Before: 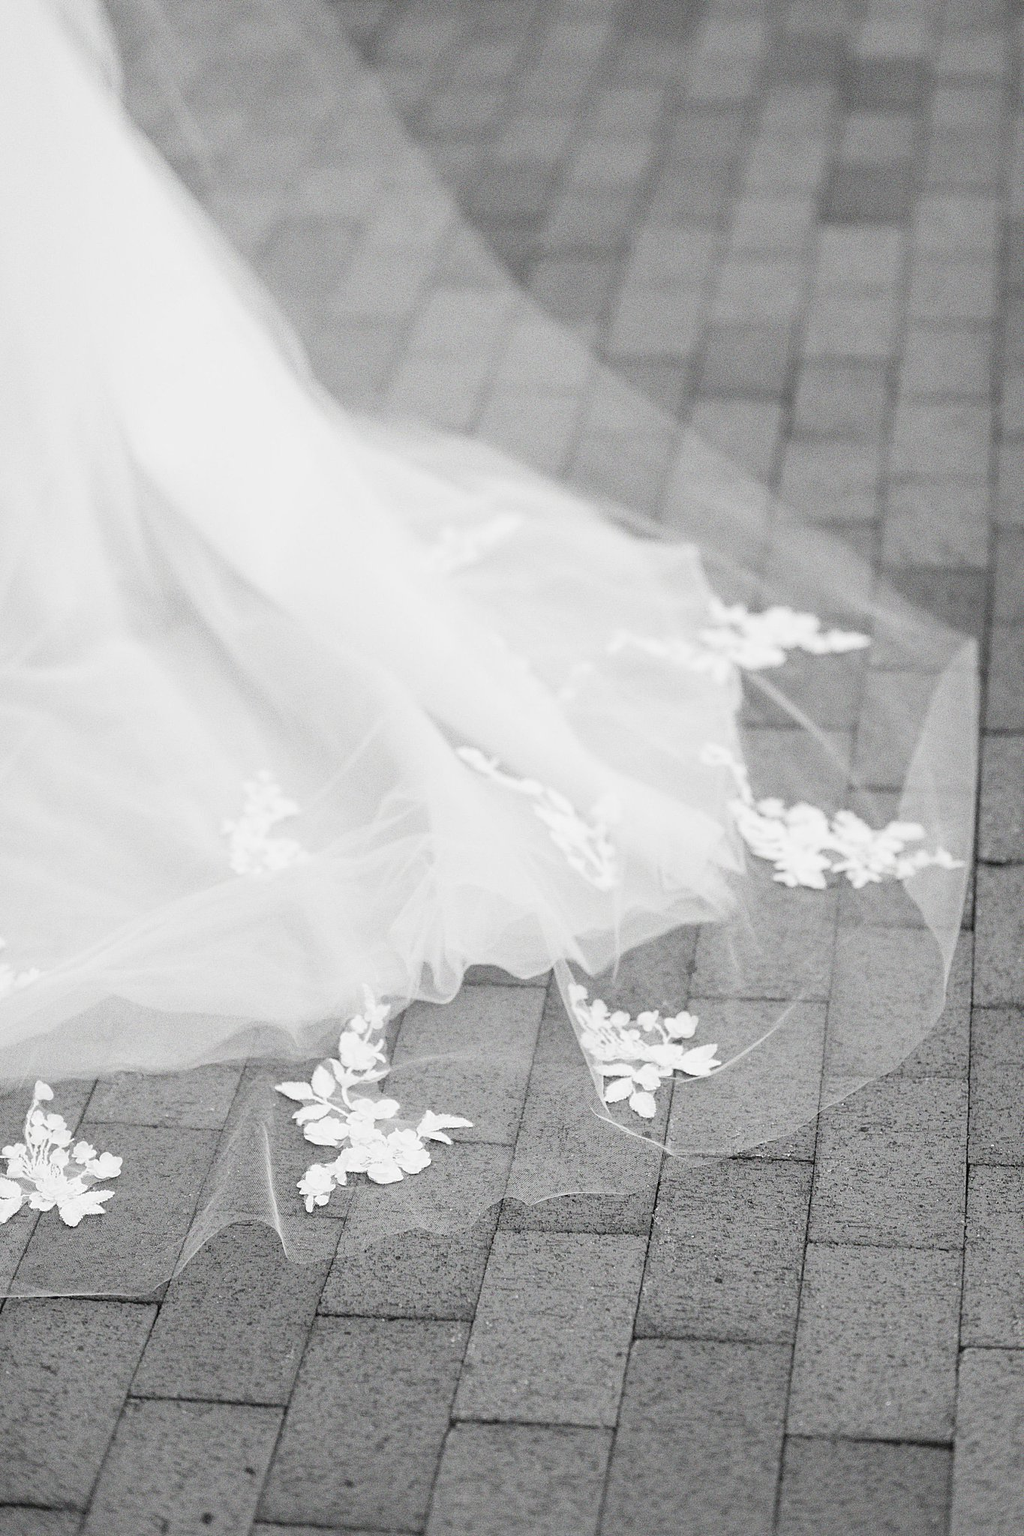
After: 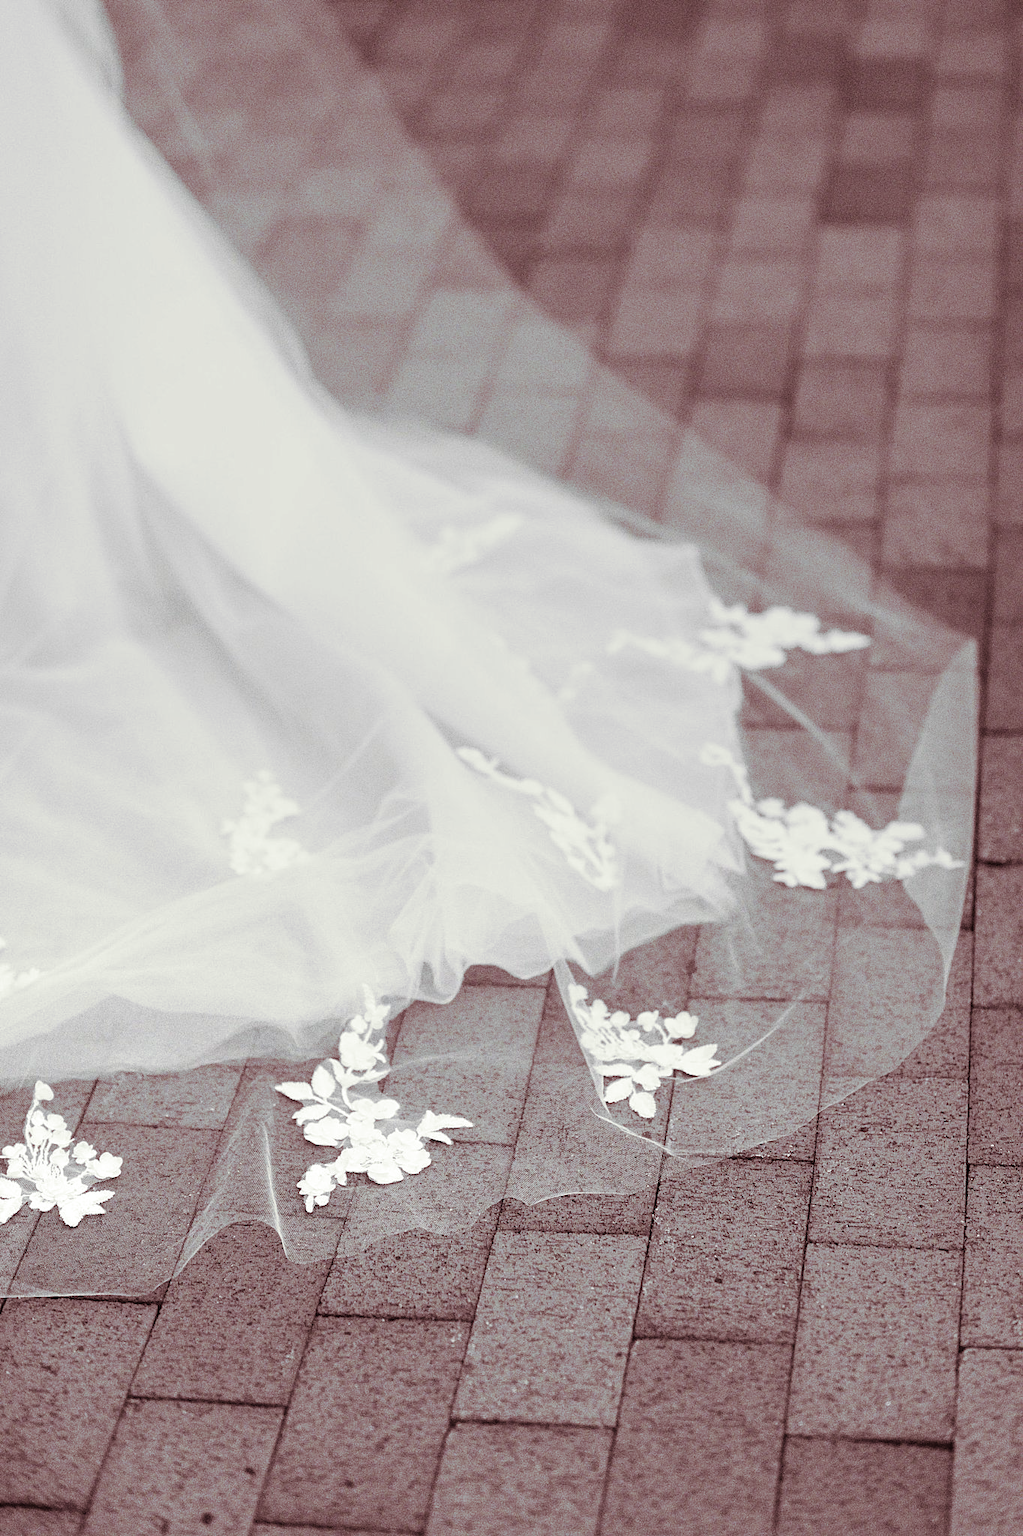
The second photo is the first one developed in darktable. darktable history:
split-toning: on, module defaults
graduated density: rotation 5.63°, offset 76.9
color balance rgb: shadows lift › luminance -20%, power › hue 72.24°, highlights gain › luminance 15%, global offset › hue 171.6°, perceptual saturation grading › highlights -15%, perceptual saturation grading › shadows 25%, global vibrance 35%, contrast 10%
